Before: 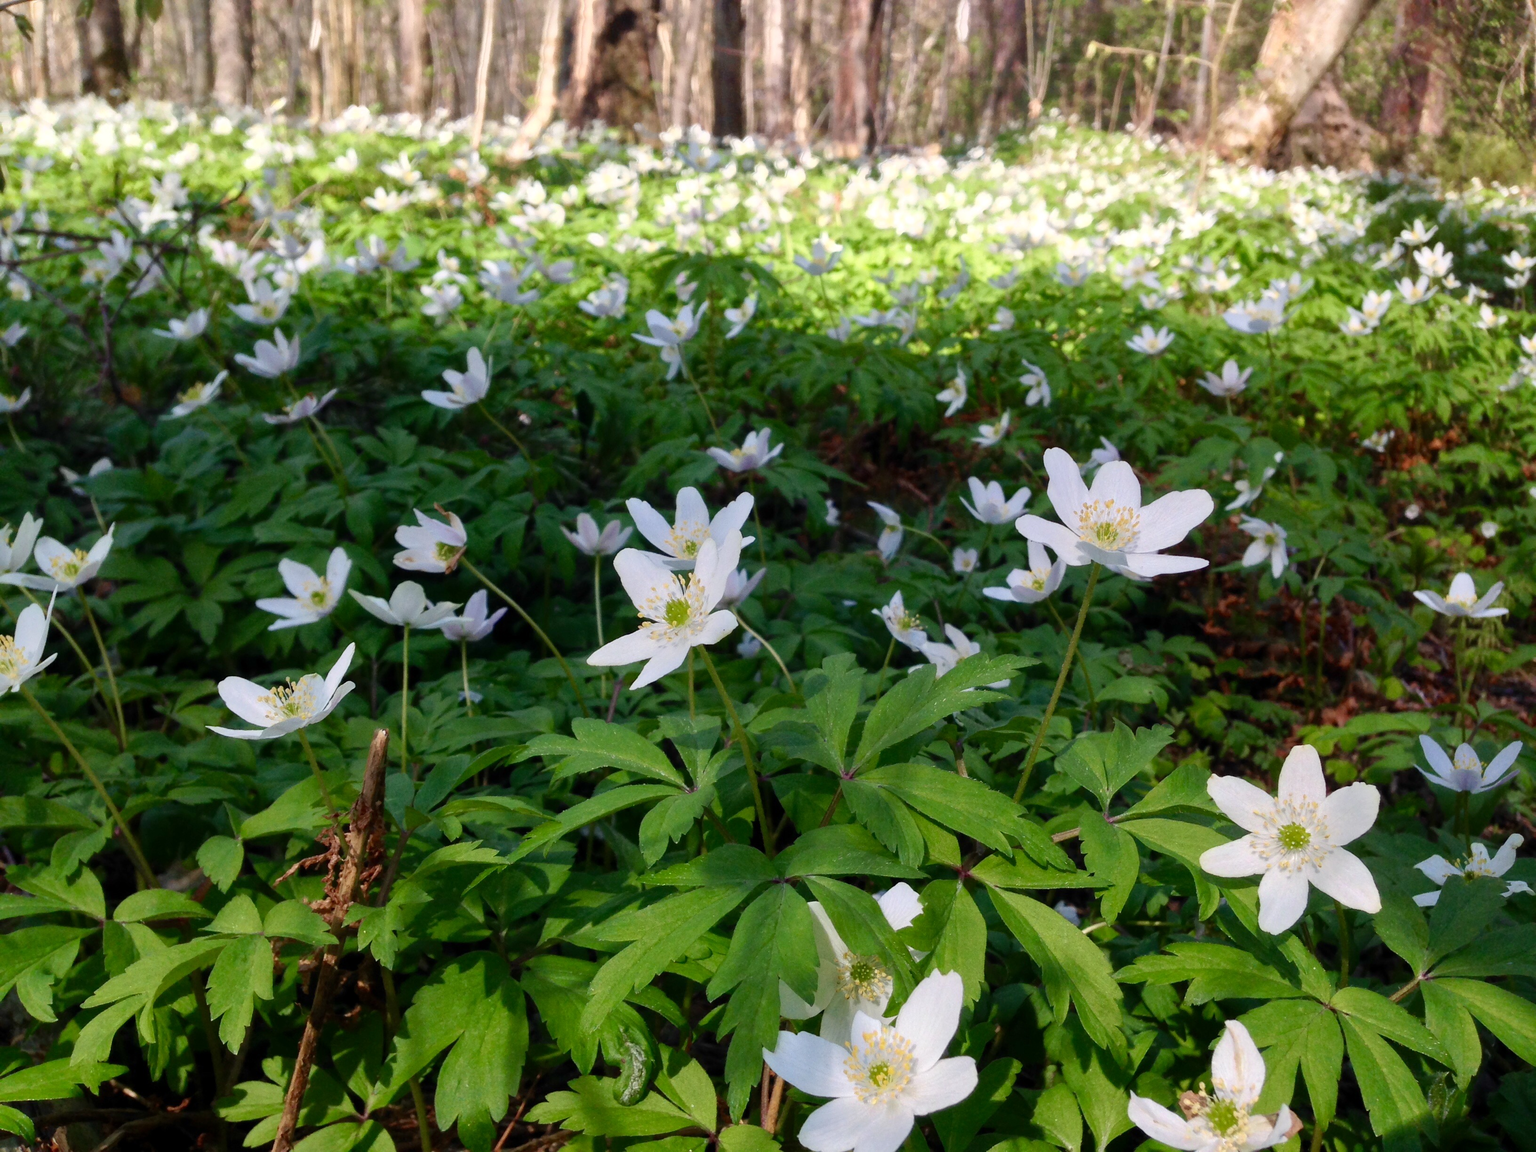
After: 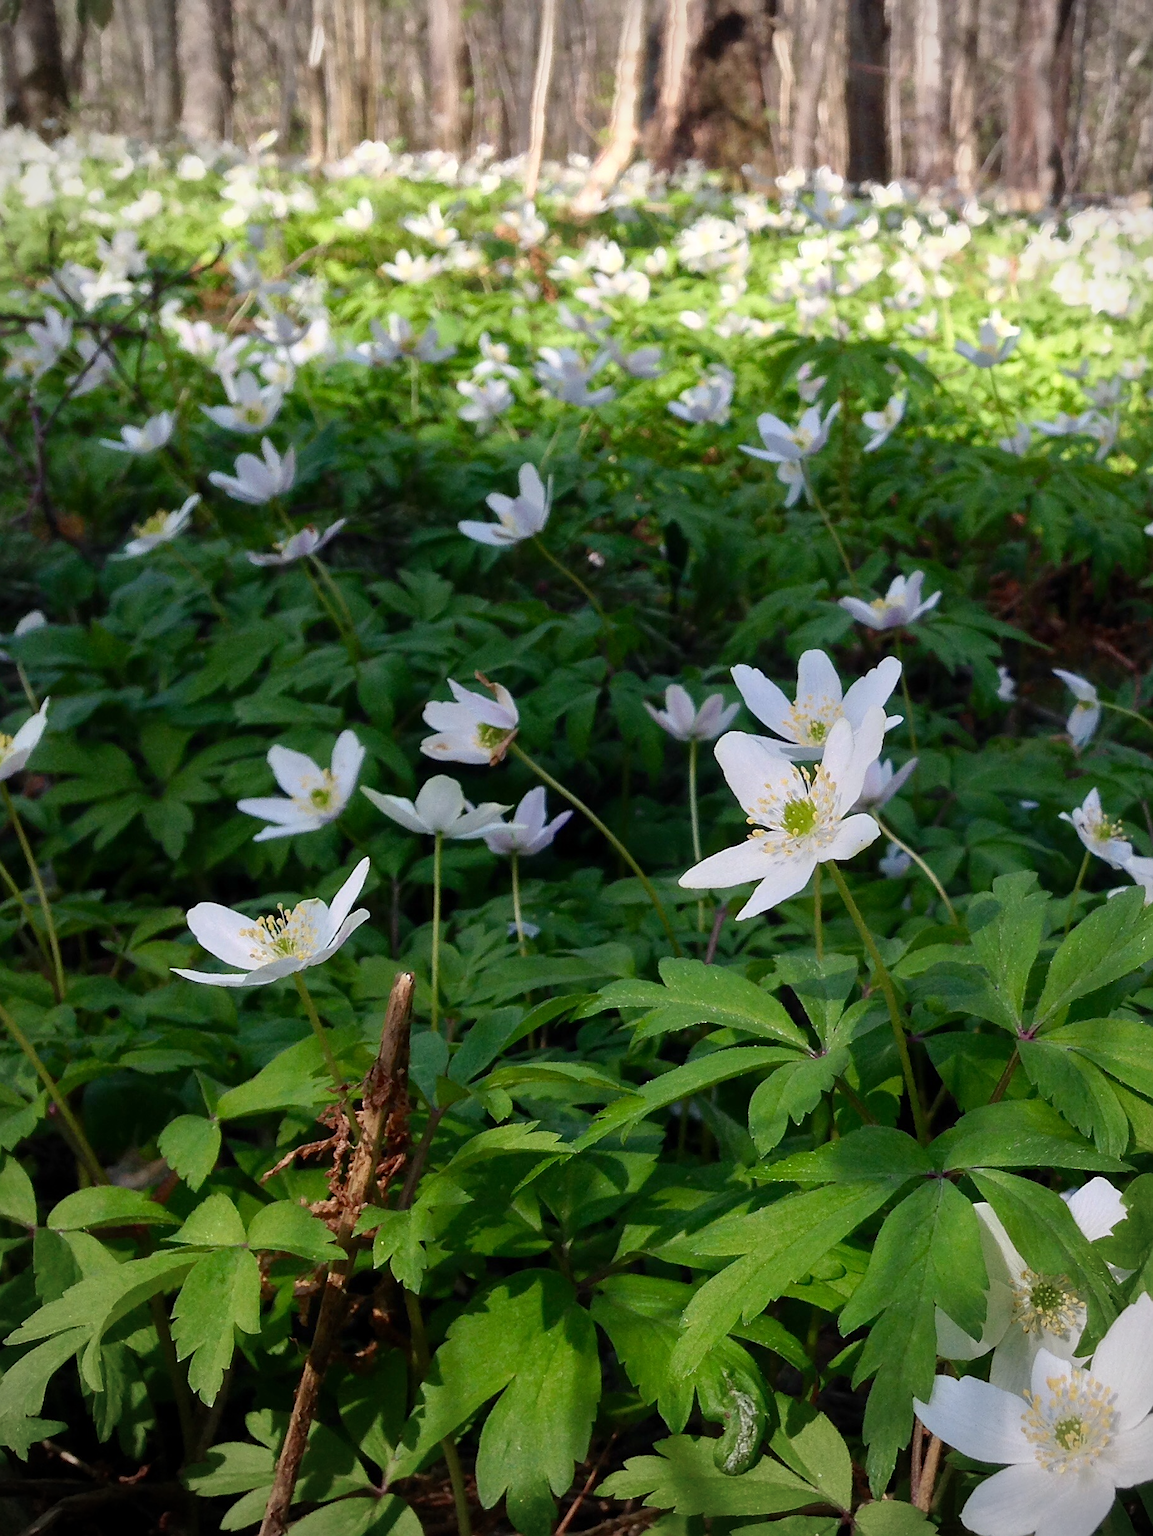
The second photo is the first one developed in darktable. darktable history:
vignetting: on, module defaults
sharpen: on, module defaults
crop: left 5.114%, right 38.589%
